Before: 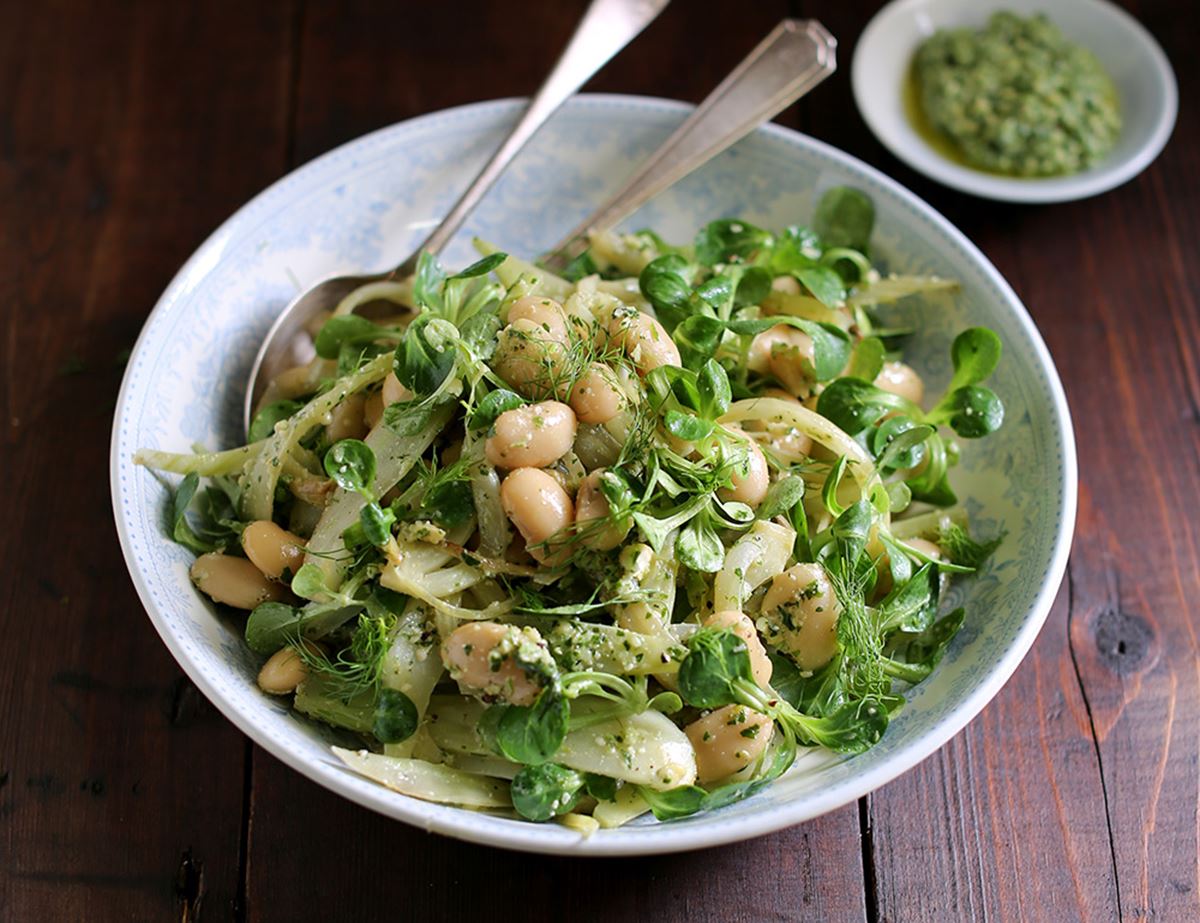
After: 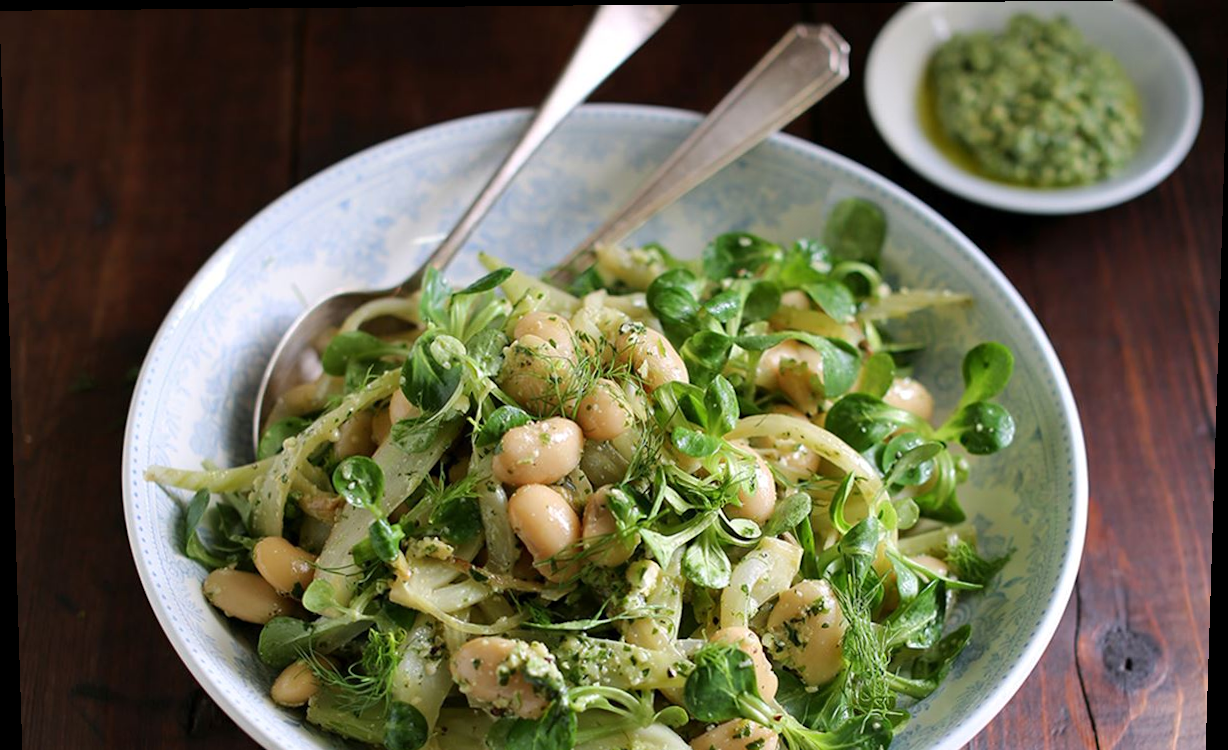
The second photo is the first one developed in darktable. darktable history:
crop: bottom 19.644%
tone equalizer: on, module defaults
rotate and perspective: lens shift (vertical) 0.048, lens shift (horizontal) -0.024, automatic cropping off
